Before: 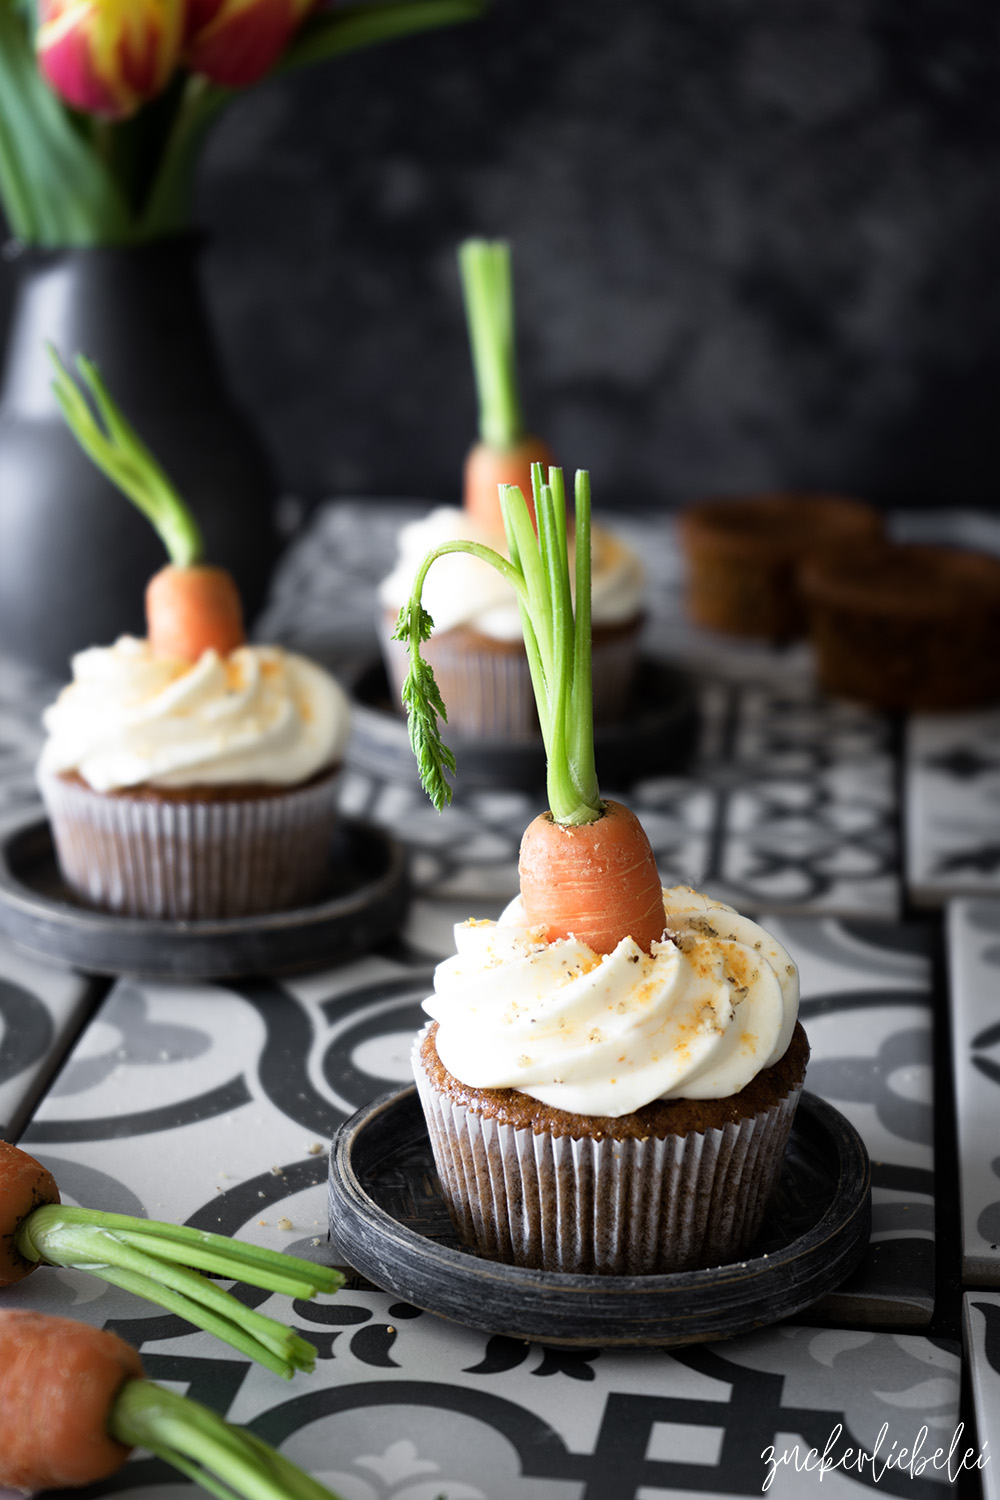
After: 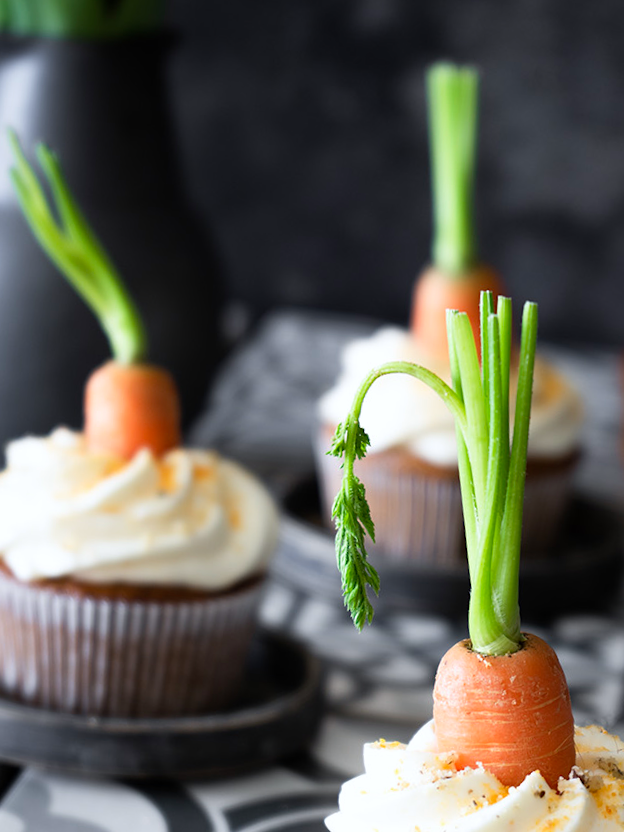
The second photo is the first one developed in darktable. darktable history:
crop and rotate: angle -4.99°, left 2.122%, top 6.945%, right 27.566%, bottom 30.519%
white balance: red 0.988, blue 1.017
